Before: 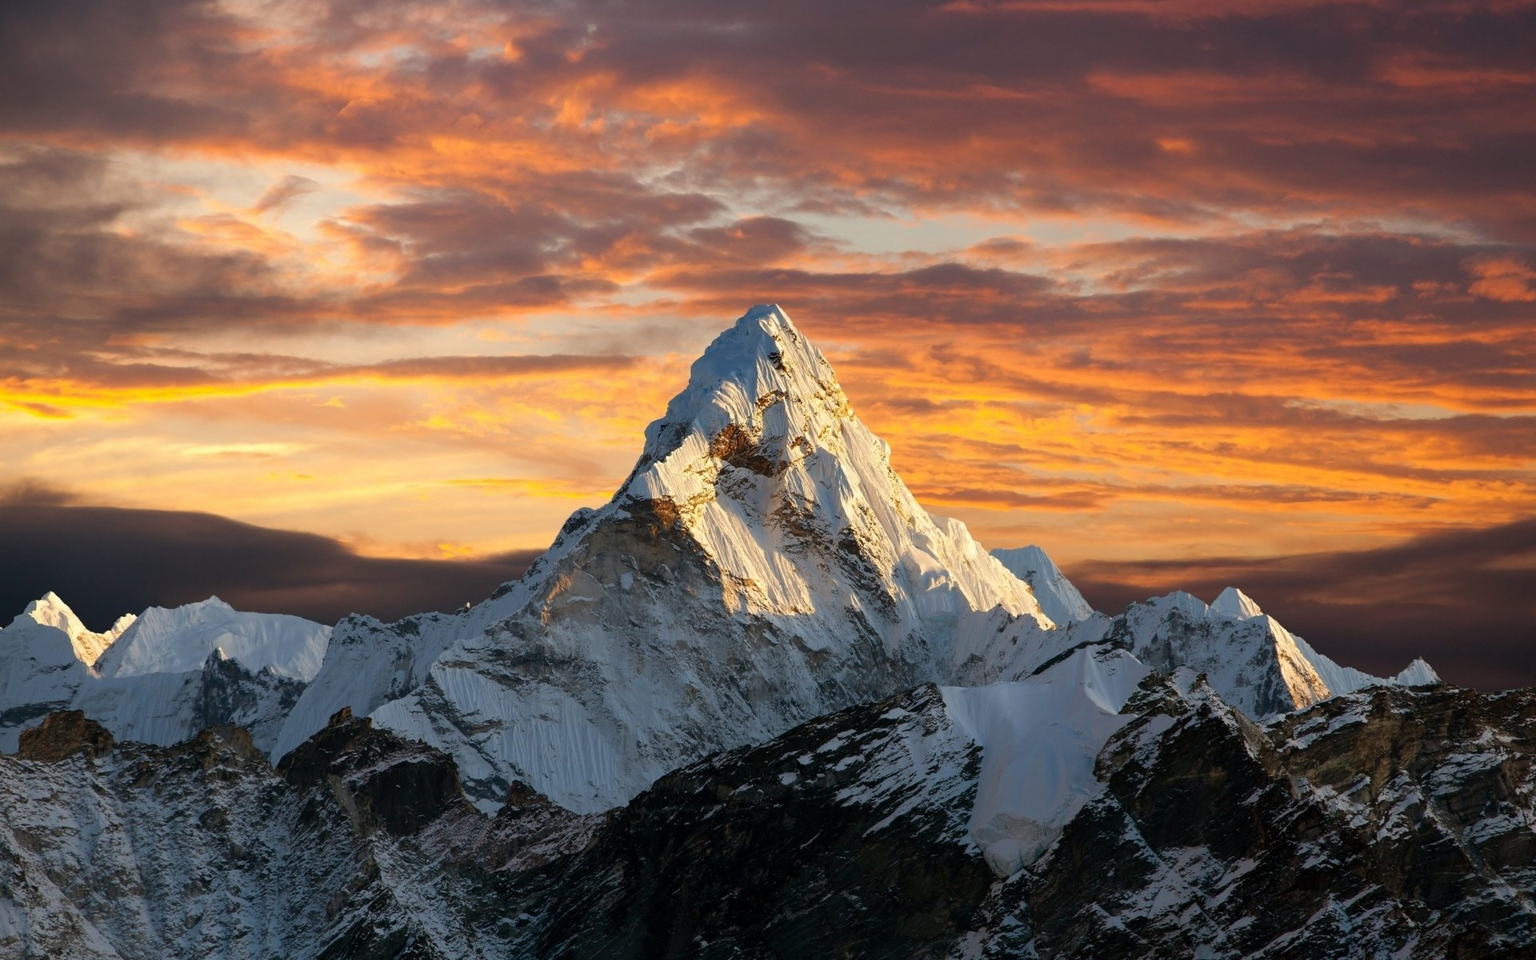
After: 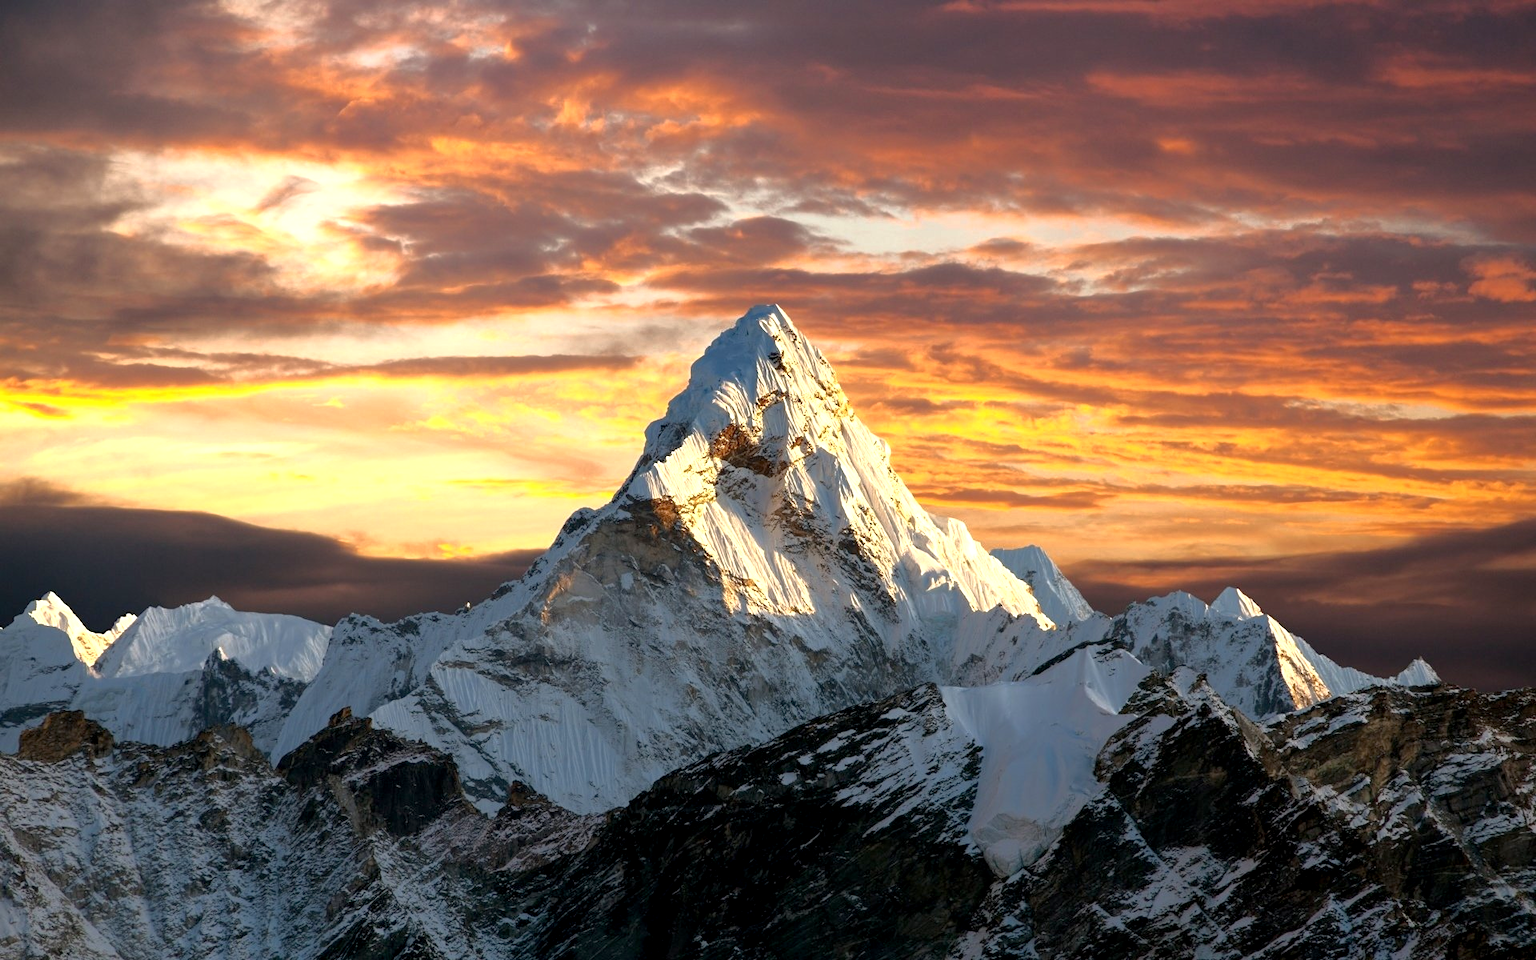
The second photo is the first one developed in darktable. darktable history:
tone curve: curves: ch0 [(0, 0) (0.48, 0.431) (0.7, 0.609) (0.864, 0.854) (1, 1)]
local contrast: highlights 100%, shadows 100%, detail 120%, midtone range 0.2
exposure: black level correction 0.001, exposure 0.675 EV, compensate highlight preservation false
